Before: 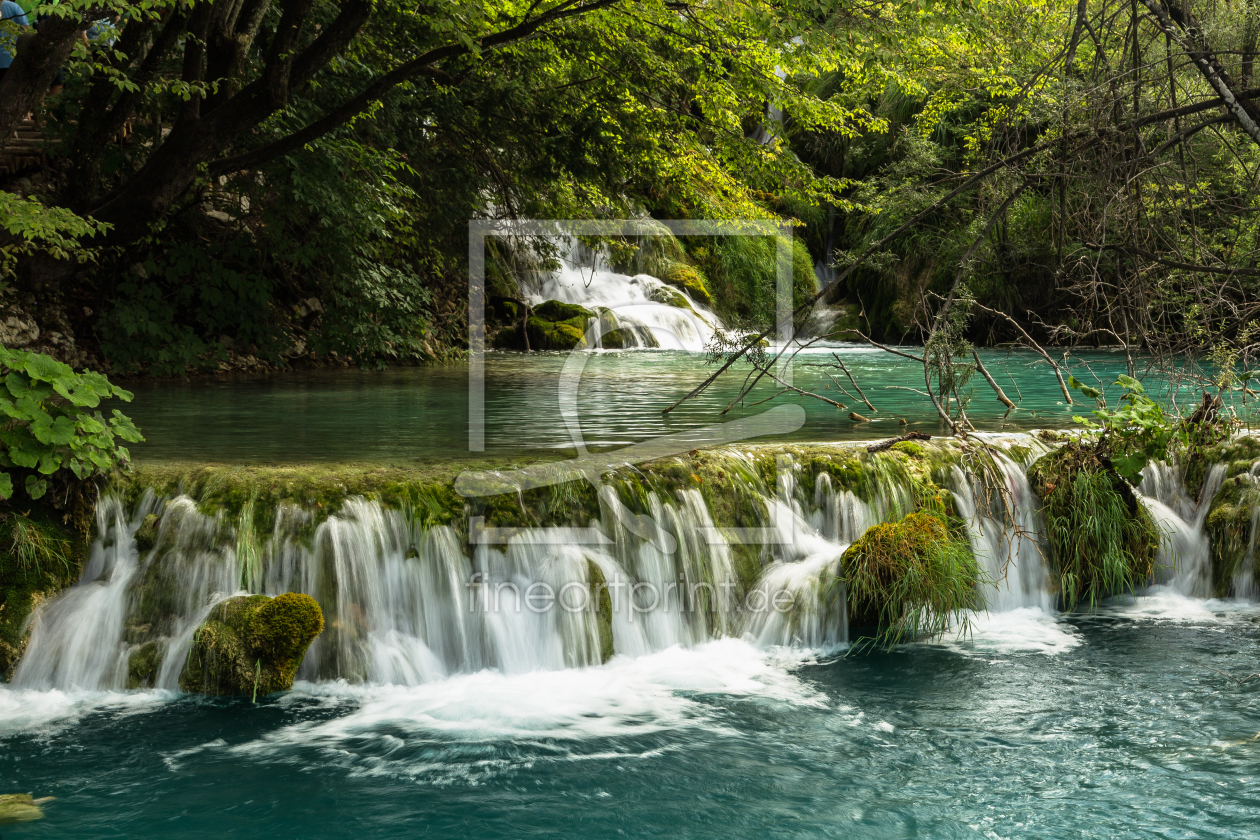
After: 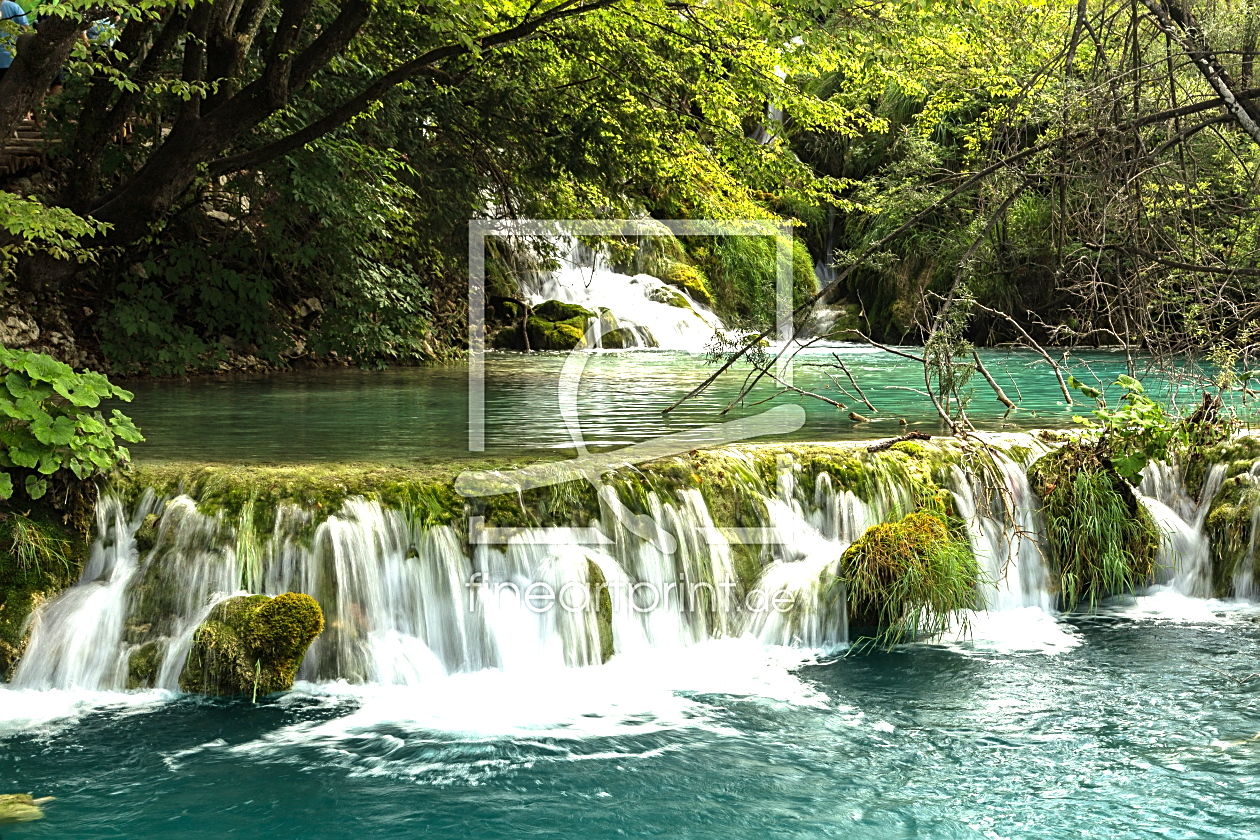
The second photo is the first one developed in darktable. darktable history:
exposure: exposure 1 EV, compensate highlight preservation false
sharpen: on, module defaults
